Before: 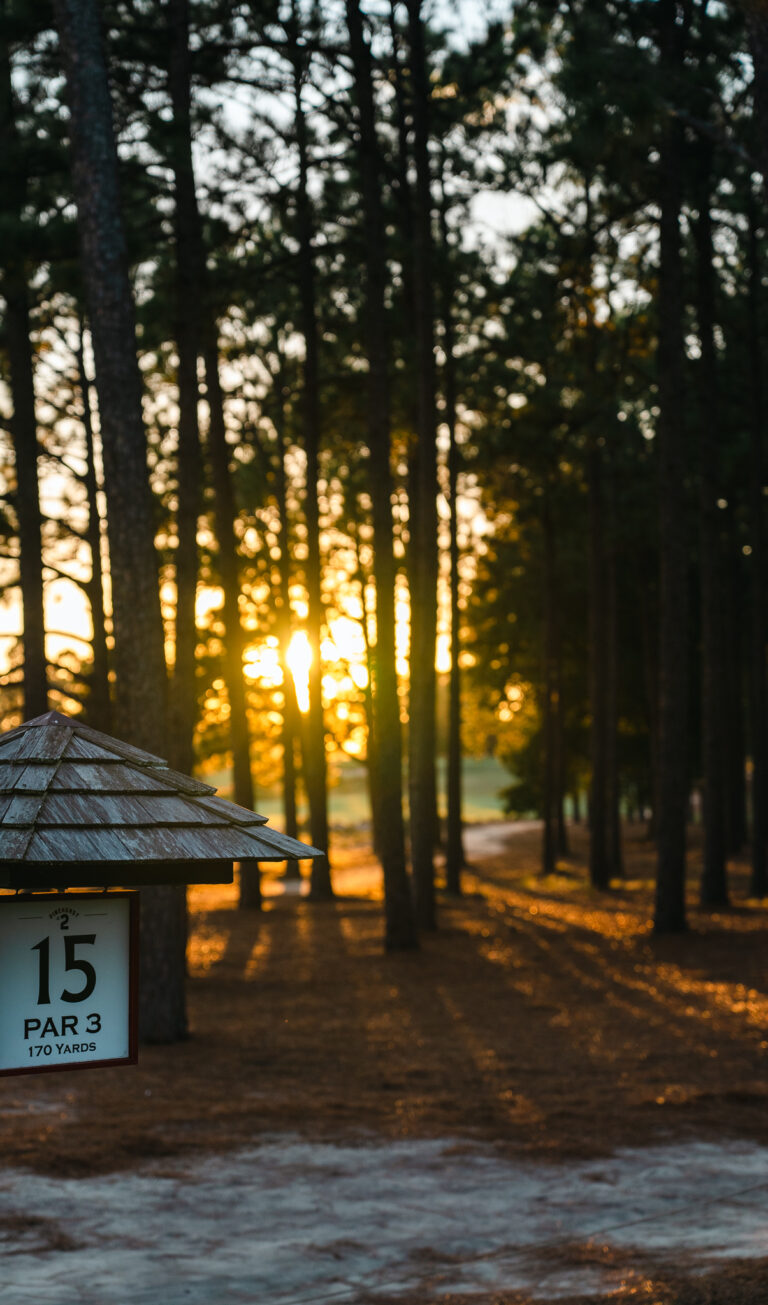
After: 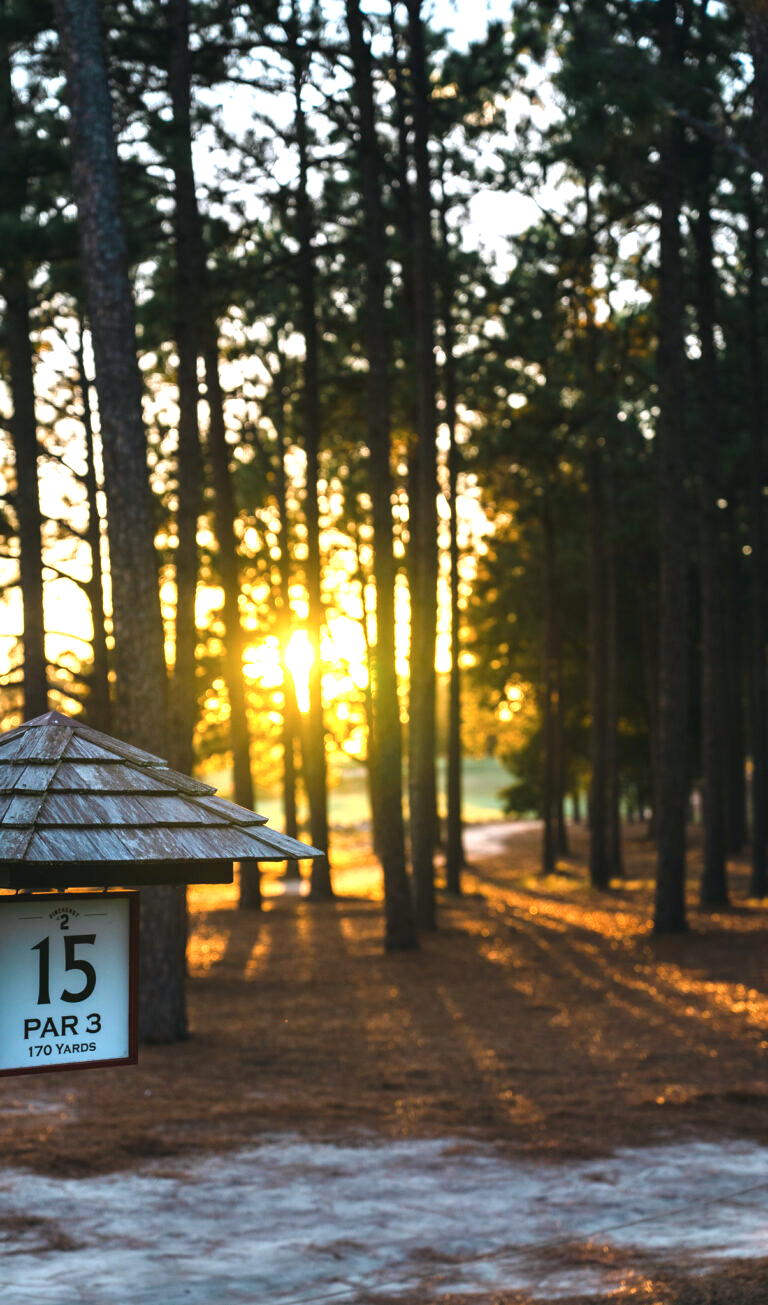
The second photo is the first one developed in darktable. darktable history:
color calibration: gray › normalize channels true, illuminant as shot in camera, x 0.358, y 0.373, temperature 4628.91 K, gamut compression 0.015
exposure: black level correction 0, exposure 1.097 EV, compensate exposure bias true, compensate highlight preservation false
